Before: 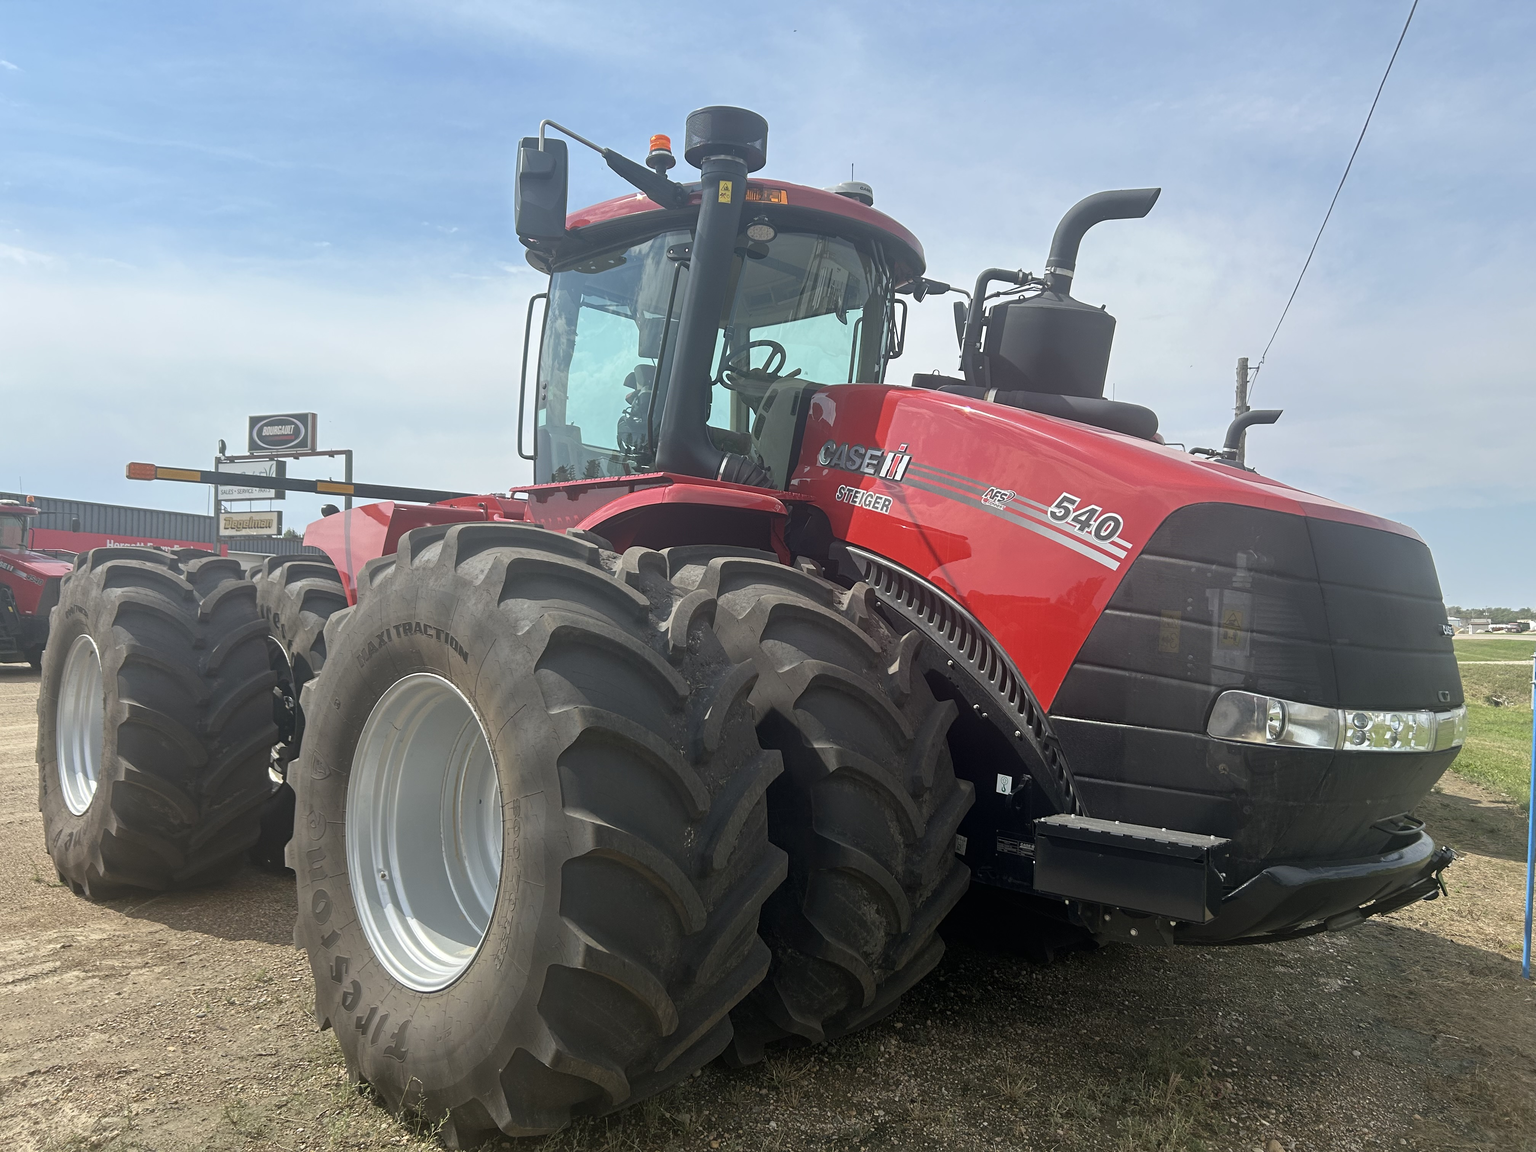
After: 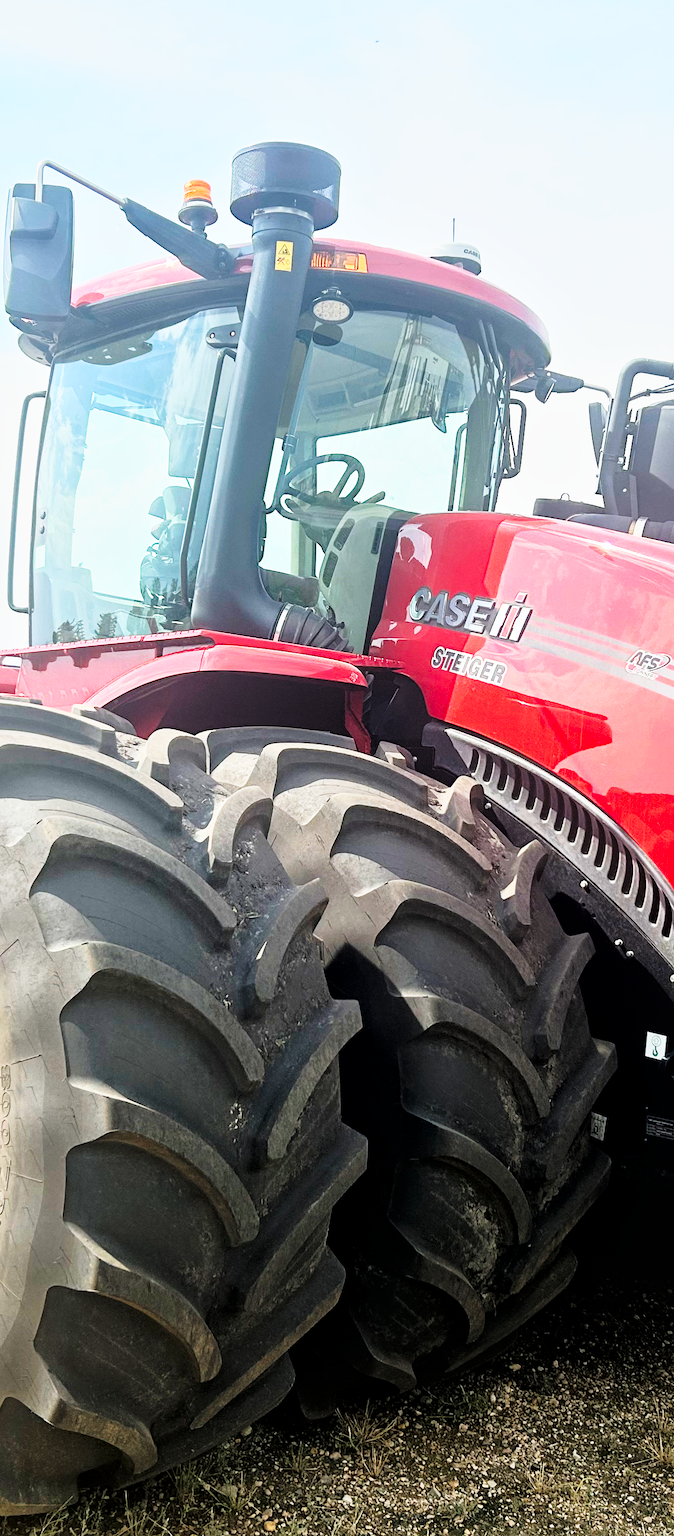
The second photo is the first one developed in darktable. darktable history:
tone curve: curves: ch0 [(0, 0) (0.062, 0.023) (0.168, 0.142) (0.359, 0.44) (0.469, 0.544) (0.634, 0.722) (0.839, 0.909) (0.998, 0.978)]; ch1 [(0, 0) (0.437, 0.453) (0.472, 0.47) (0.502, 0.504) (0.527, 0.546) (0.568, 0.619) (0.608, 0.665) (0.669, 0.748) (0.859, 0.899) (1, 1)]; ch2 [(0, 0) (0.33, 0.301) (0.421, 0.443) (0.473, 0.501) (0.504, 0.504) (0.535, 0.564) (0.575, 0.625) (0.608, 0.676) (1, 1)], color space Lab, linked channels, preserve colors none
local contrast: mode bilateral grid, contrast 19, coarseness 49, detail 119%, midtone range 0.2
base curve: curves: ch0 [(0, 0) (0.007, 0.004) (0.027, 0.03) (0.046, 0.07) (0.207, 0.54) (0.442, 0.872) (0.673, 0.972) (1, 1)], preserve colors none
crop: left 33.378%, right 33.693%
